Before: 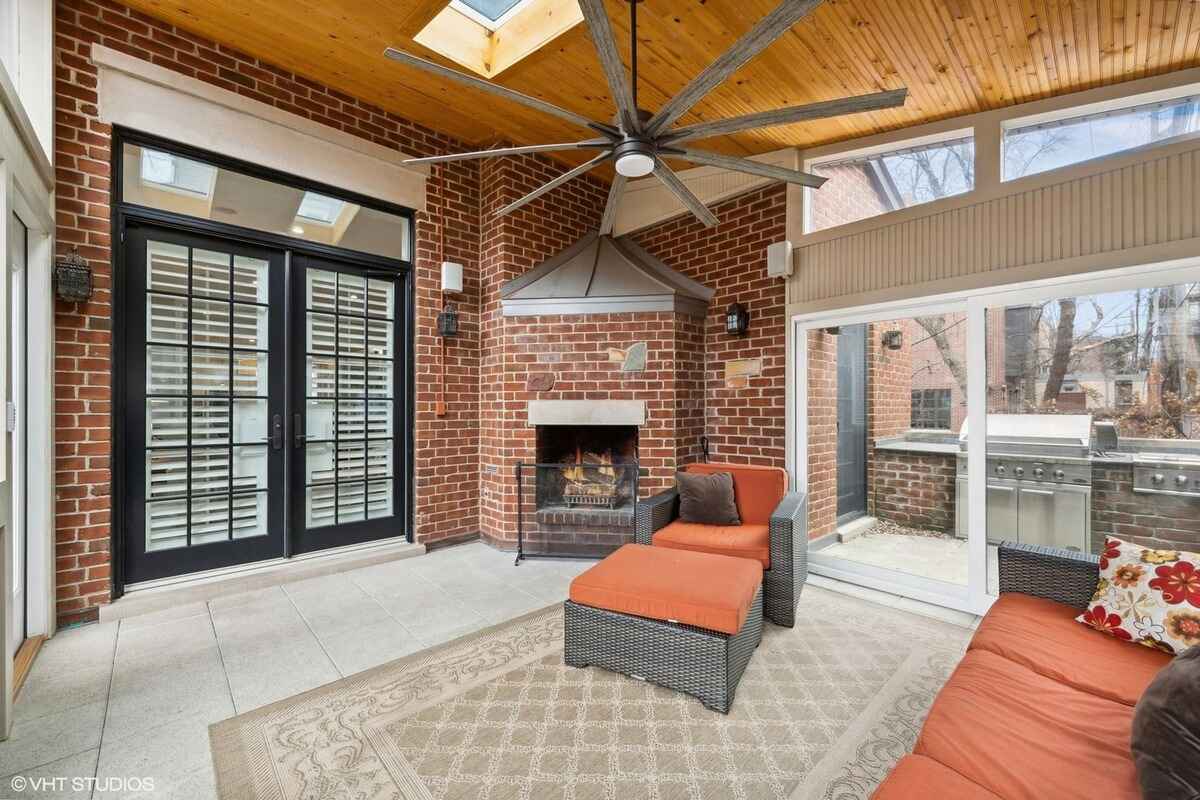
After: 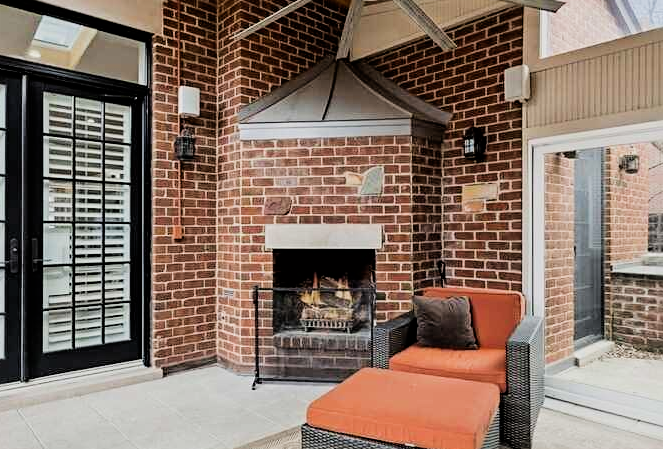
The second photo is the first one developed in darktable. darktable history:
filmic rgb: black relative exposure -5.02 EV, white relative exposure 3.98 EV, hardness 2.89, contrast 1.3, highlights saturation mix -11.21%
sharpen: radius 2.516, amount 0.323
crop and rotate: left 21.993%, top 22.065%, right 22.713%, bottom 21.756%
